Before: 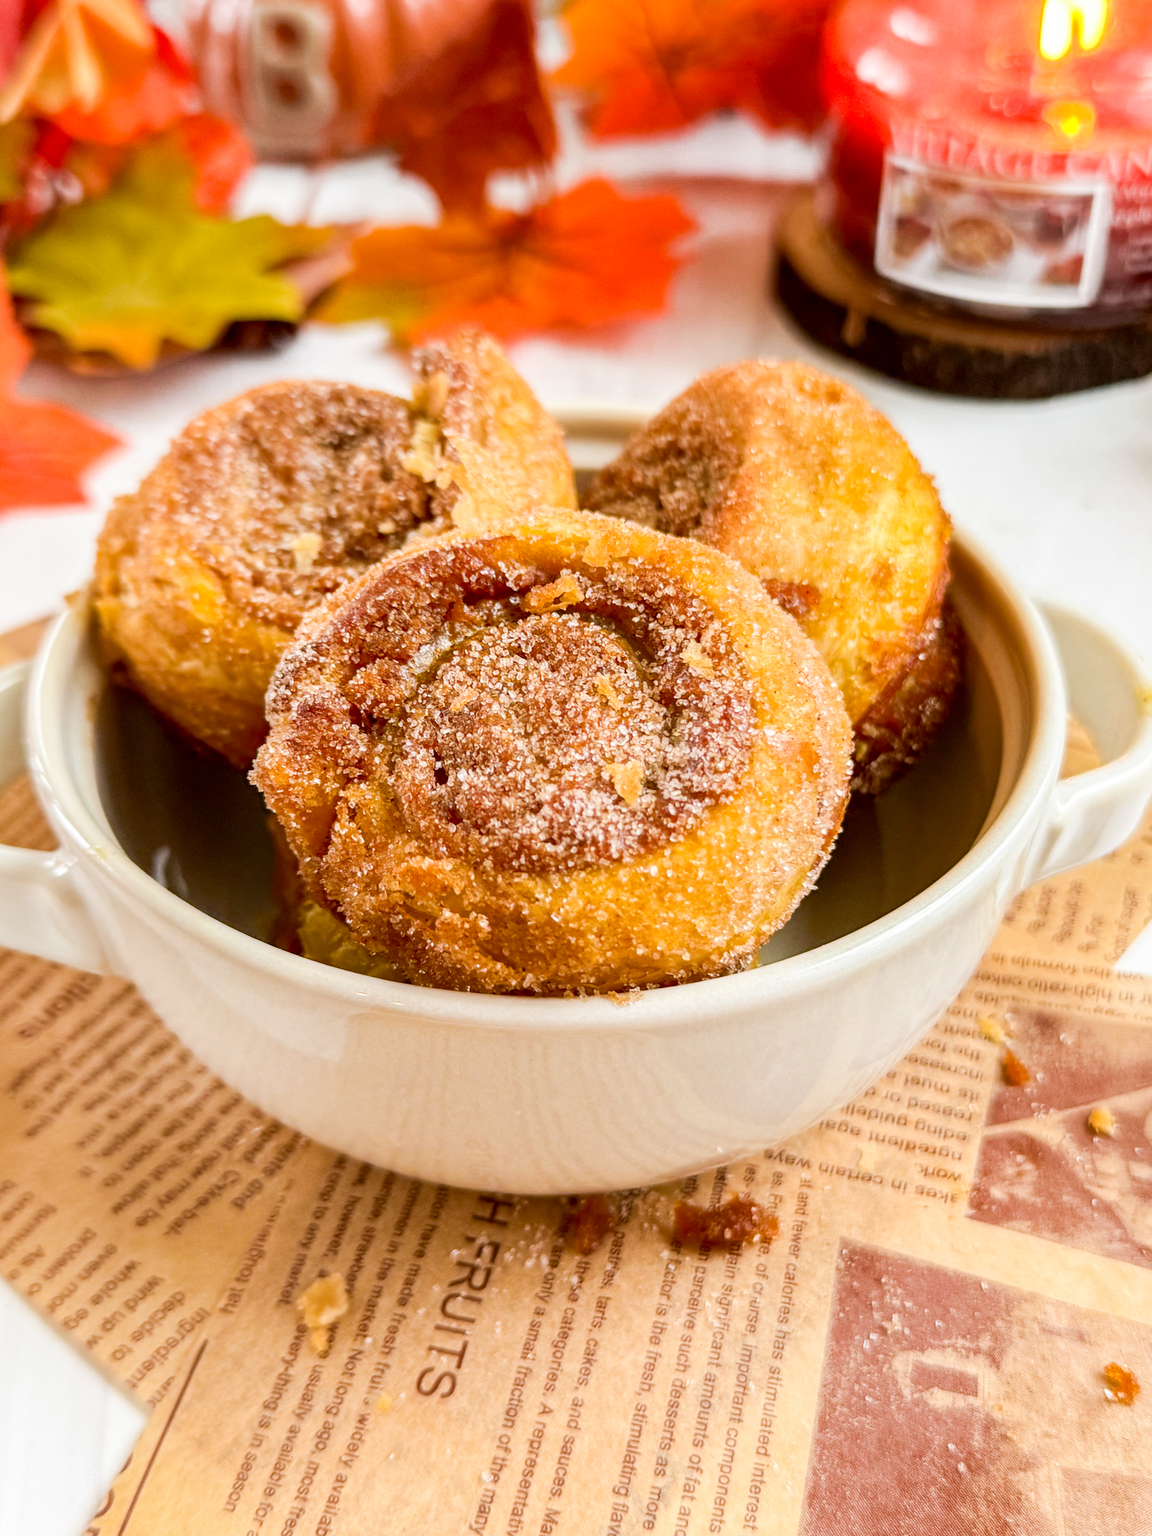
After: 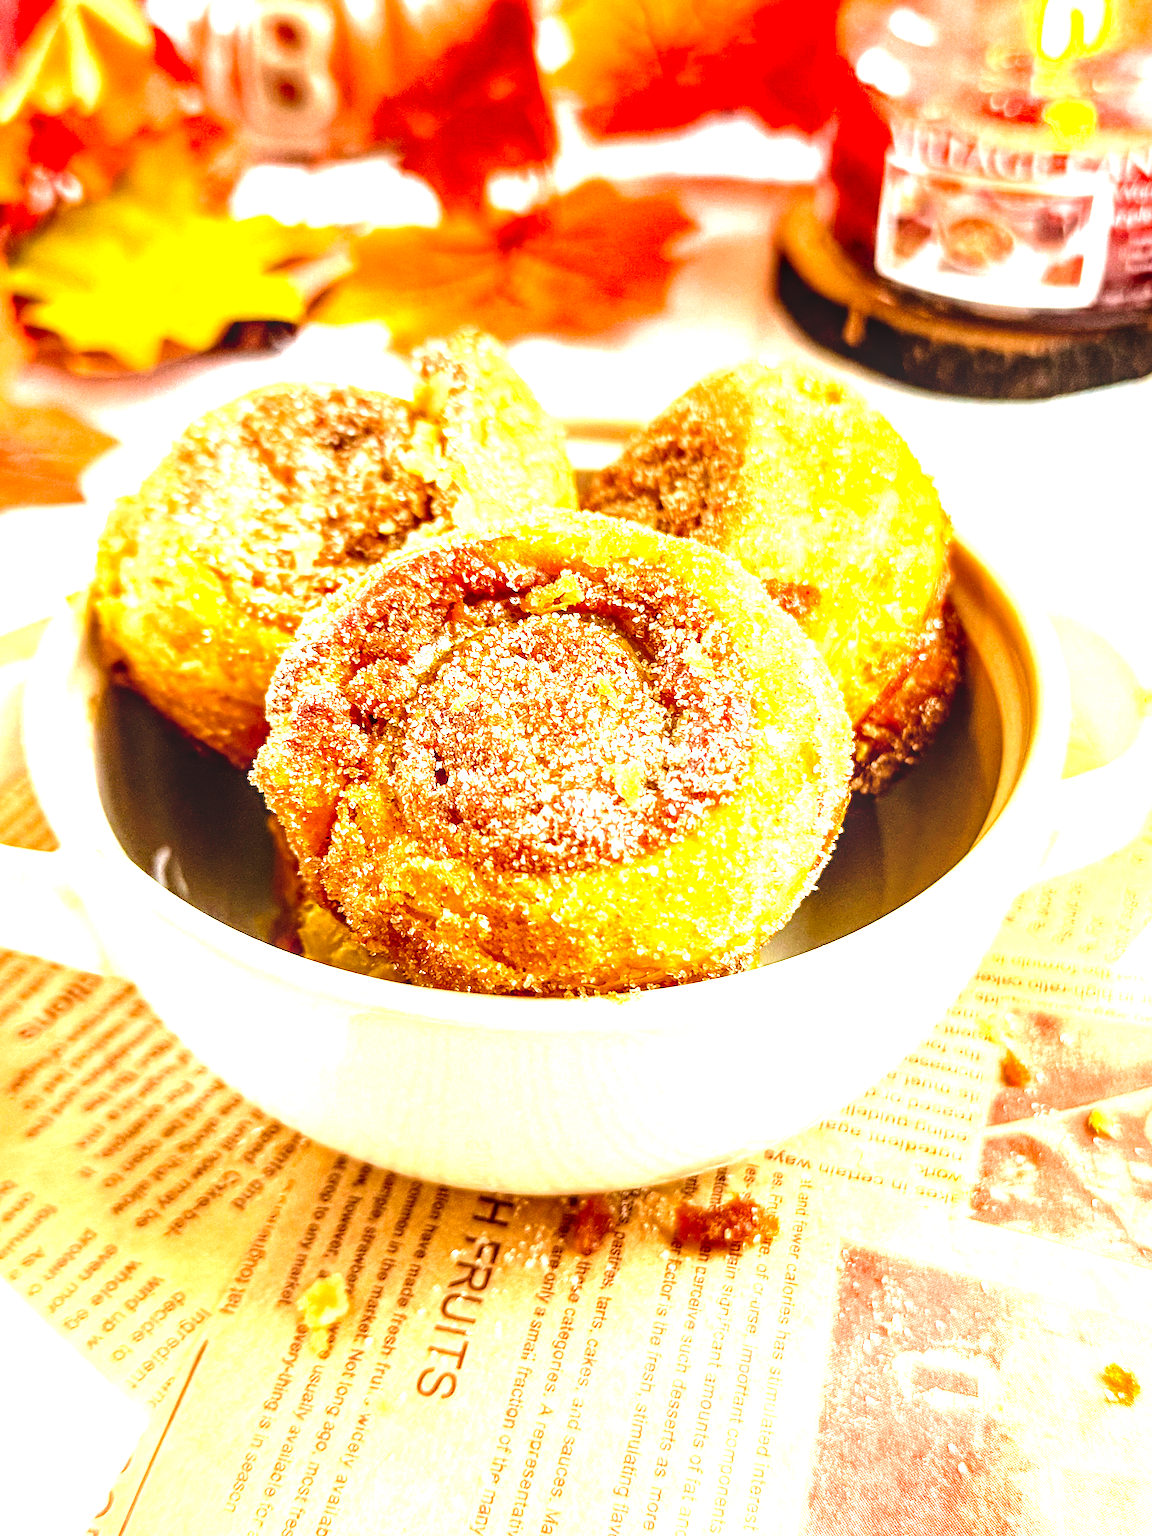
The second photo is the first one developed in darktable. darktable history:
tone curve: curves: ch0 [(0, 0) (0.08, 0.056) (0.4, 0.4) (0.6, 0.612) (0.92, 0.924) (1, 1)], preserve colors none
tone equalizer: -8 EV -0.788 EV, -7 EV -0.719 EV, -6 EV -0.622 EV, -5 EV -0.361 EV, -3 EV 0.374 EV, -2 EV 0.6 EV, -1 EV 0.689 EV, +0 EV 0.777 EV, mask exposure compensation -0.502 EV
levels: white 90.67%, levels [0, 0.476, 0.951]
contrast brightness saturation: saturation 0.131
exposure: black level correction 0, exposure 0.587 EV, compensate exposure bias true, compensate highlight preservation false
sharpen: on, module defaults
haze removal: compatibility mode true, adaptive false
local contrast: detail 130%
